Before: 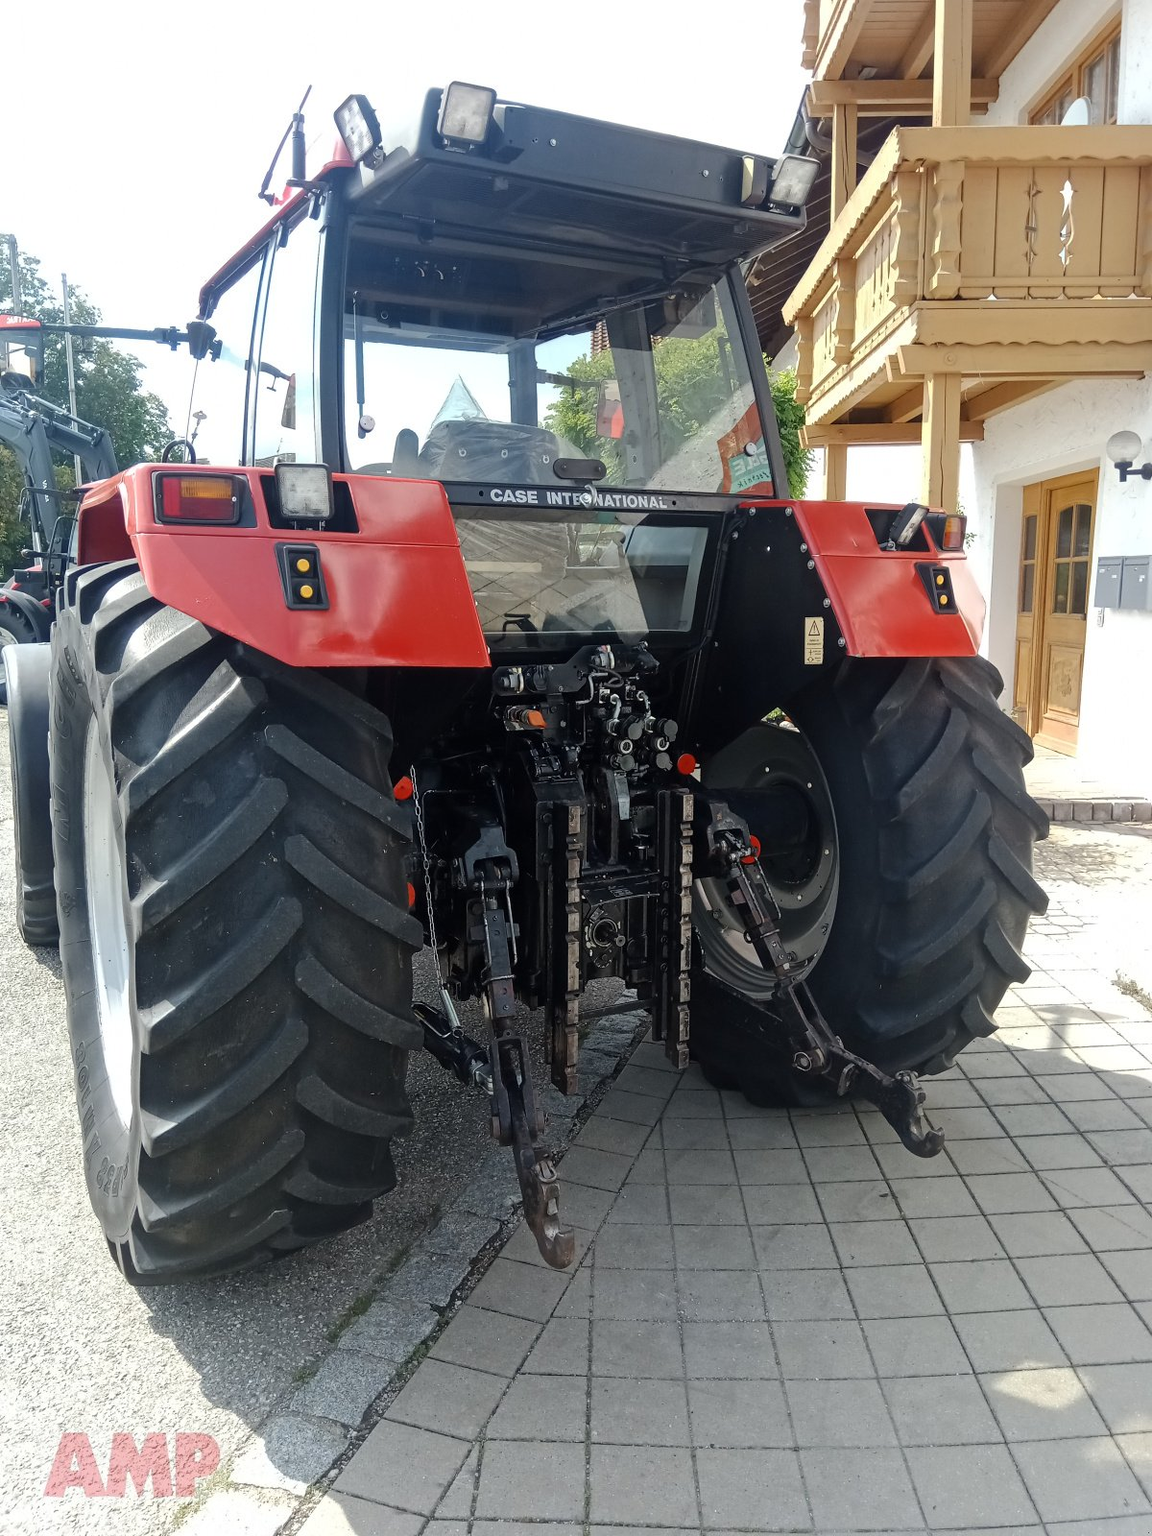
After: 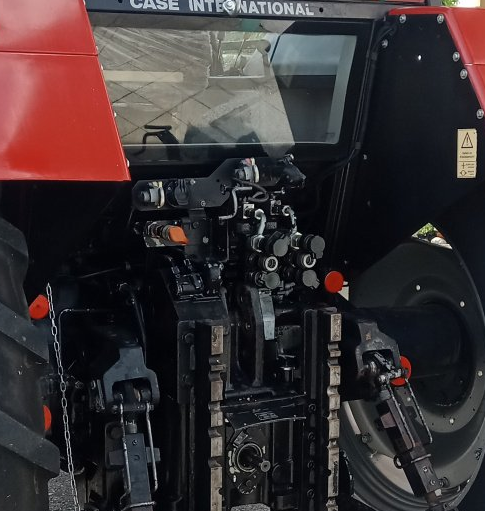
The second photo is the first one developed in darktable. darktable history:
crop: left 31.751%, top 32.172%, right 27.8%, bottom 35.83%
contrast brightness saturation: saturation -0.04
